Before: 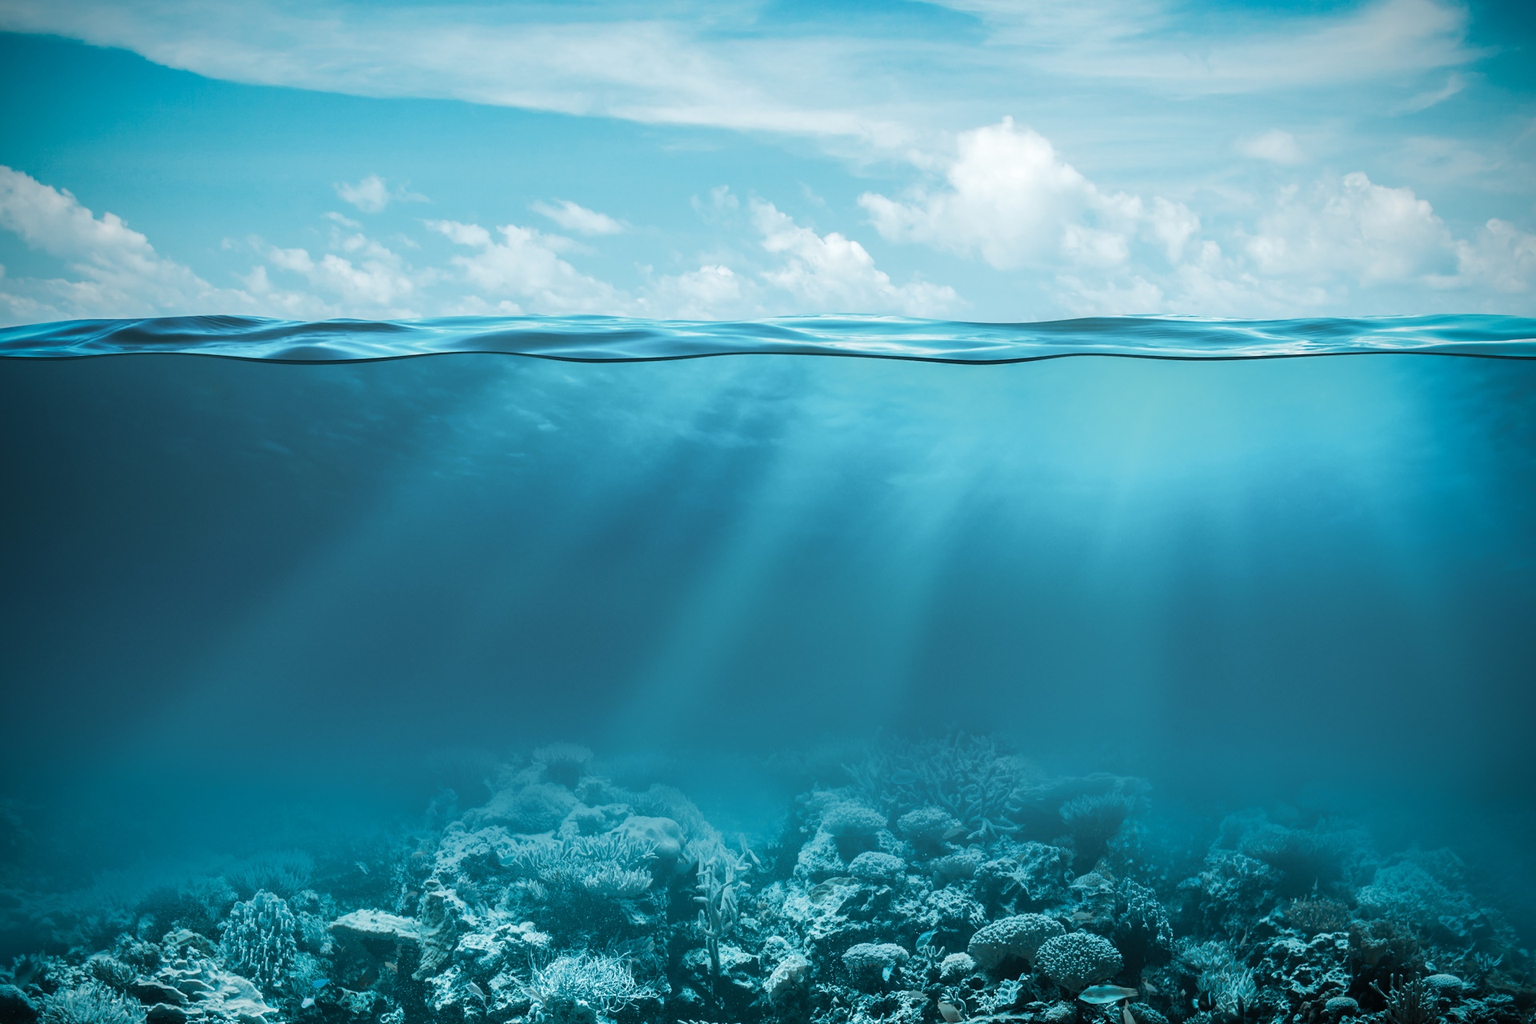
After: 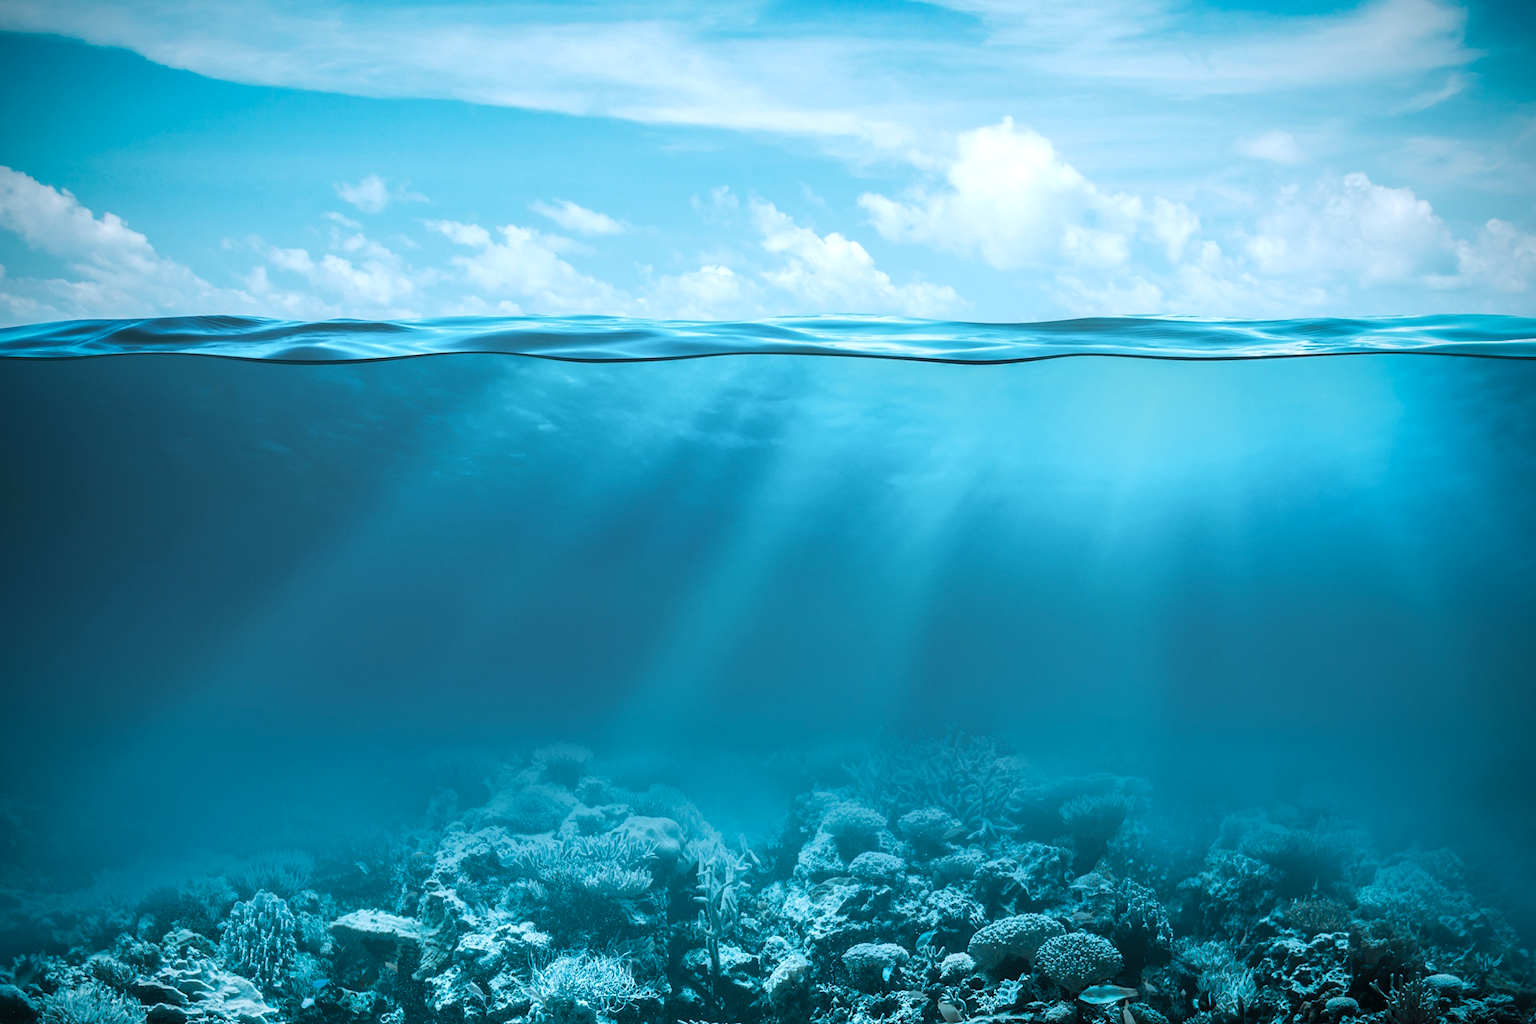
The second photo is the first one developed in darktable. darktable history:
color correction: highlights a* -0.737, highlights b* -8.52
exposure: exposure 0.195 EV, compensate highlight preservation false
